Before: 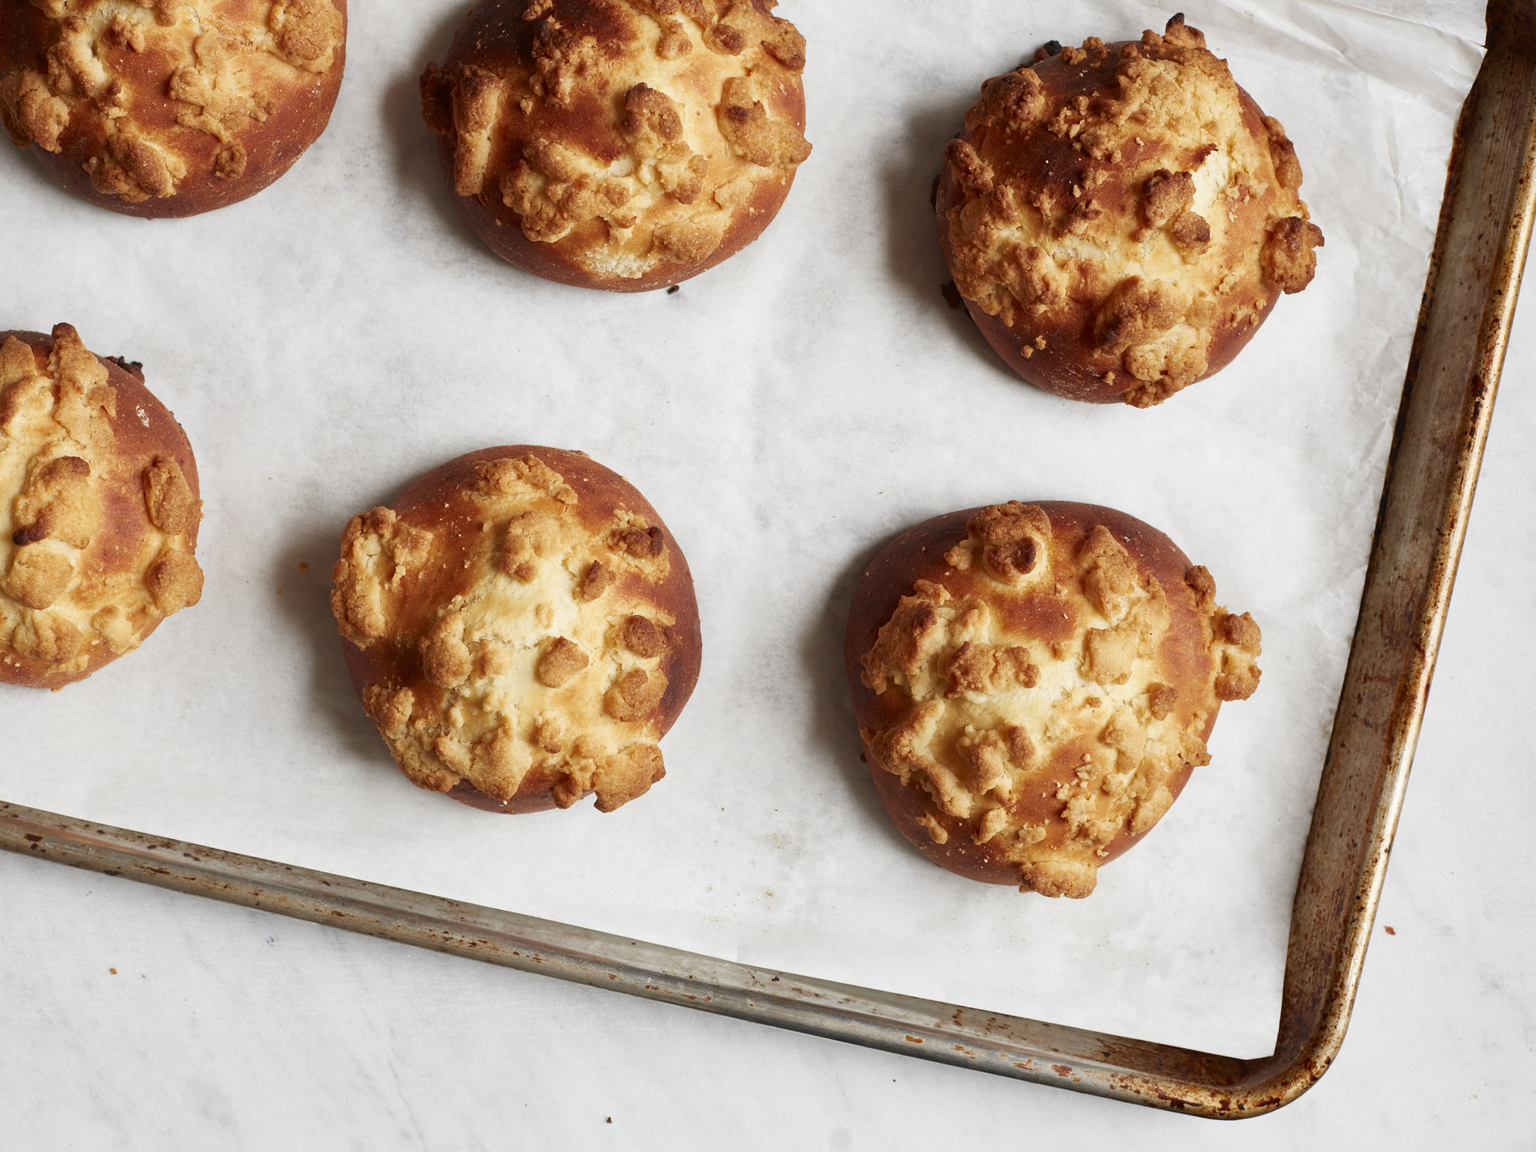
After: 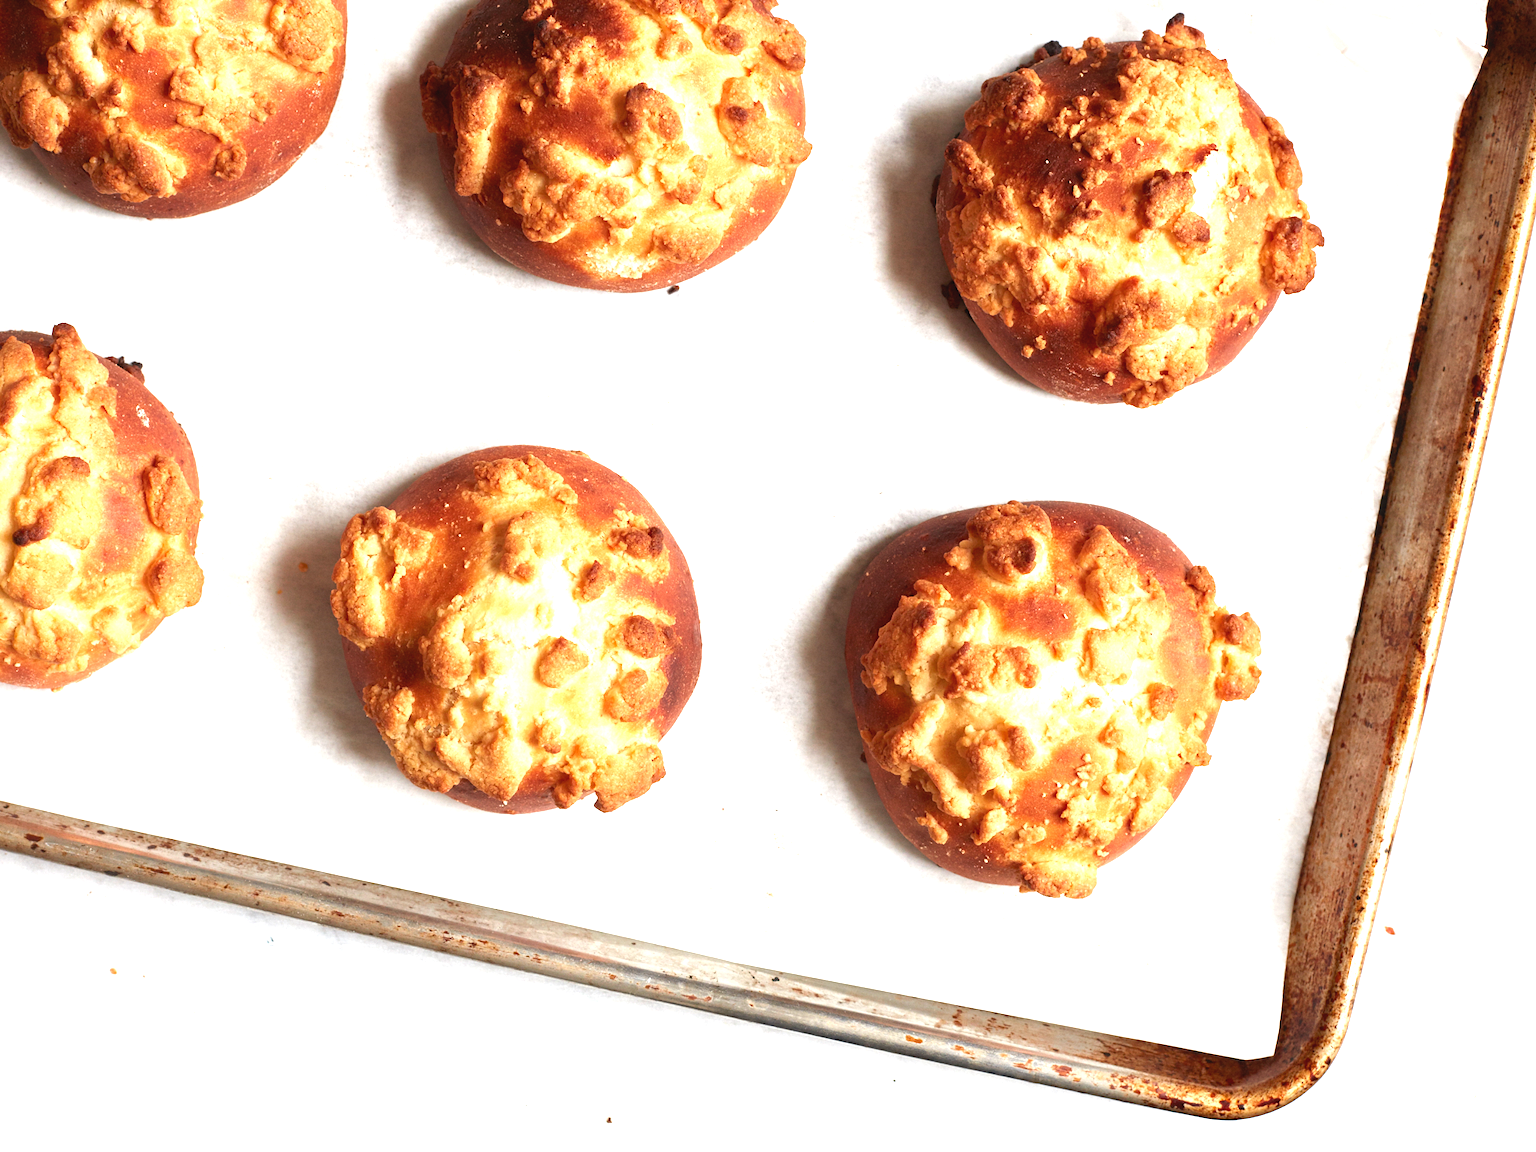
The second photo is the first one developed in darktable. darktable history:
exposure: black level correction -0.002, exposure 1.109 EV, compensate highlight preservation false
